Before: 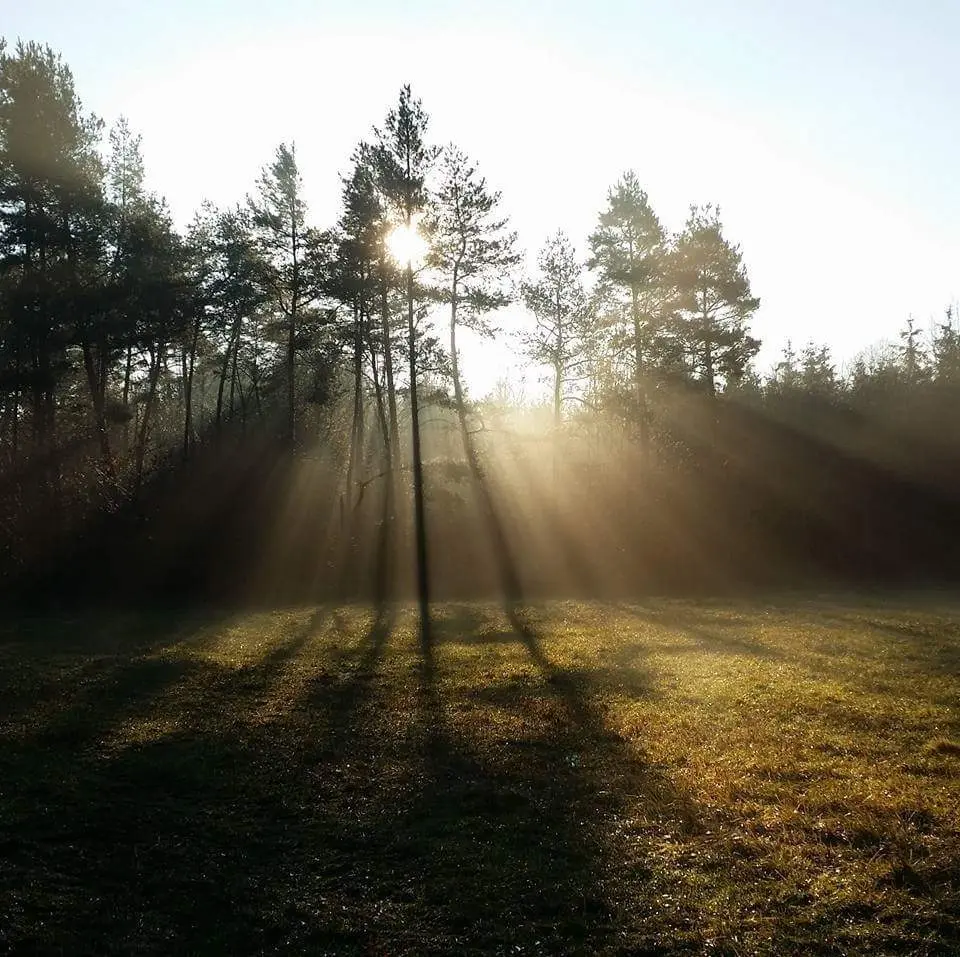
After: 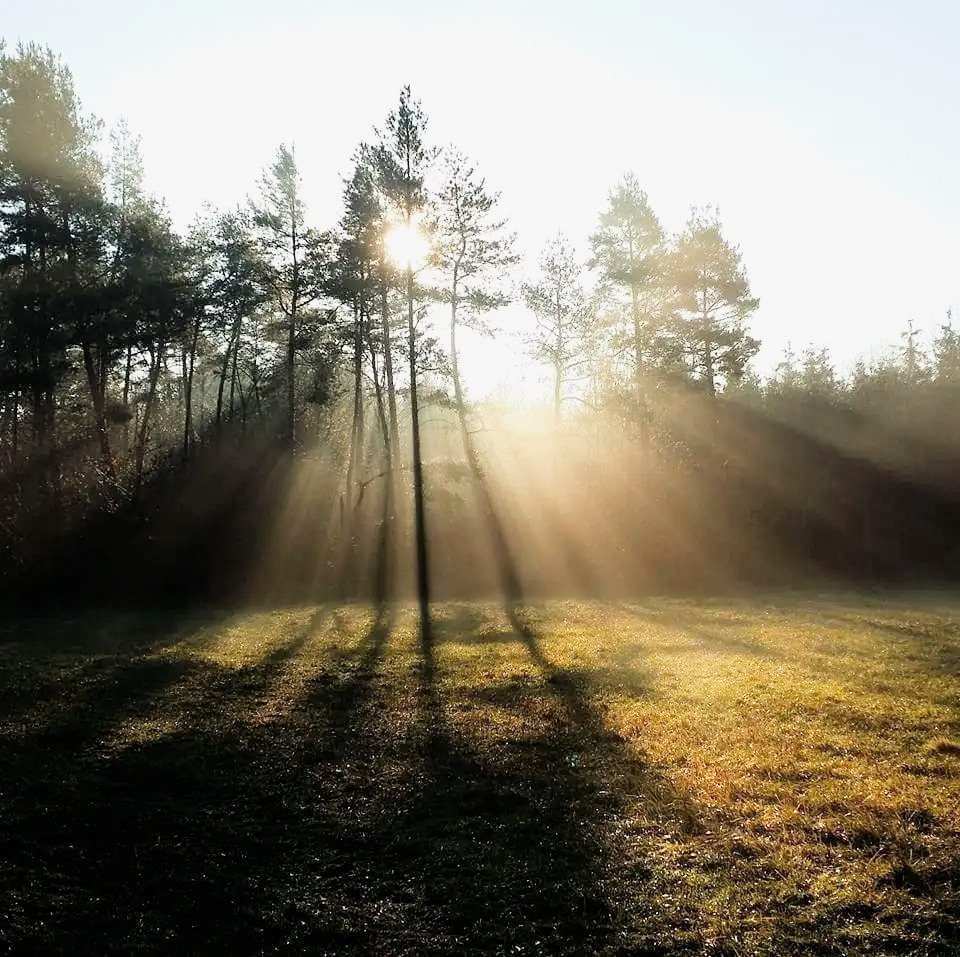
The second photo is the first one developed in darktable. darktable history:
filmic rgb: black relative exposure -7.65 EV, white relative exposure 4.56 EV, hardness 3.61, contrast 1.11
exposure: black level correction 0, exposure 1.199 EV, compensate highlight preservation false
